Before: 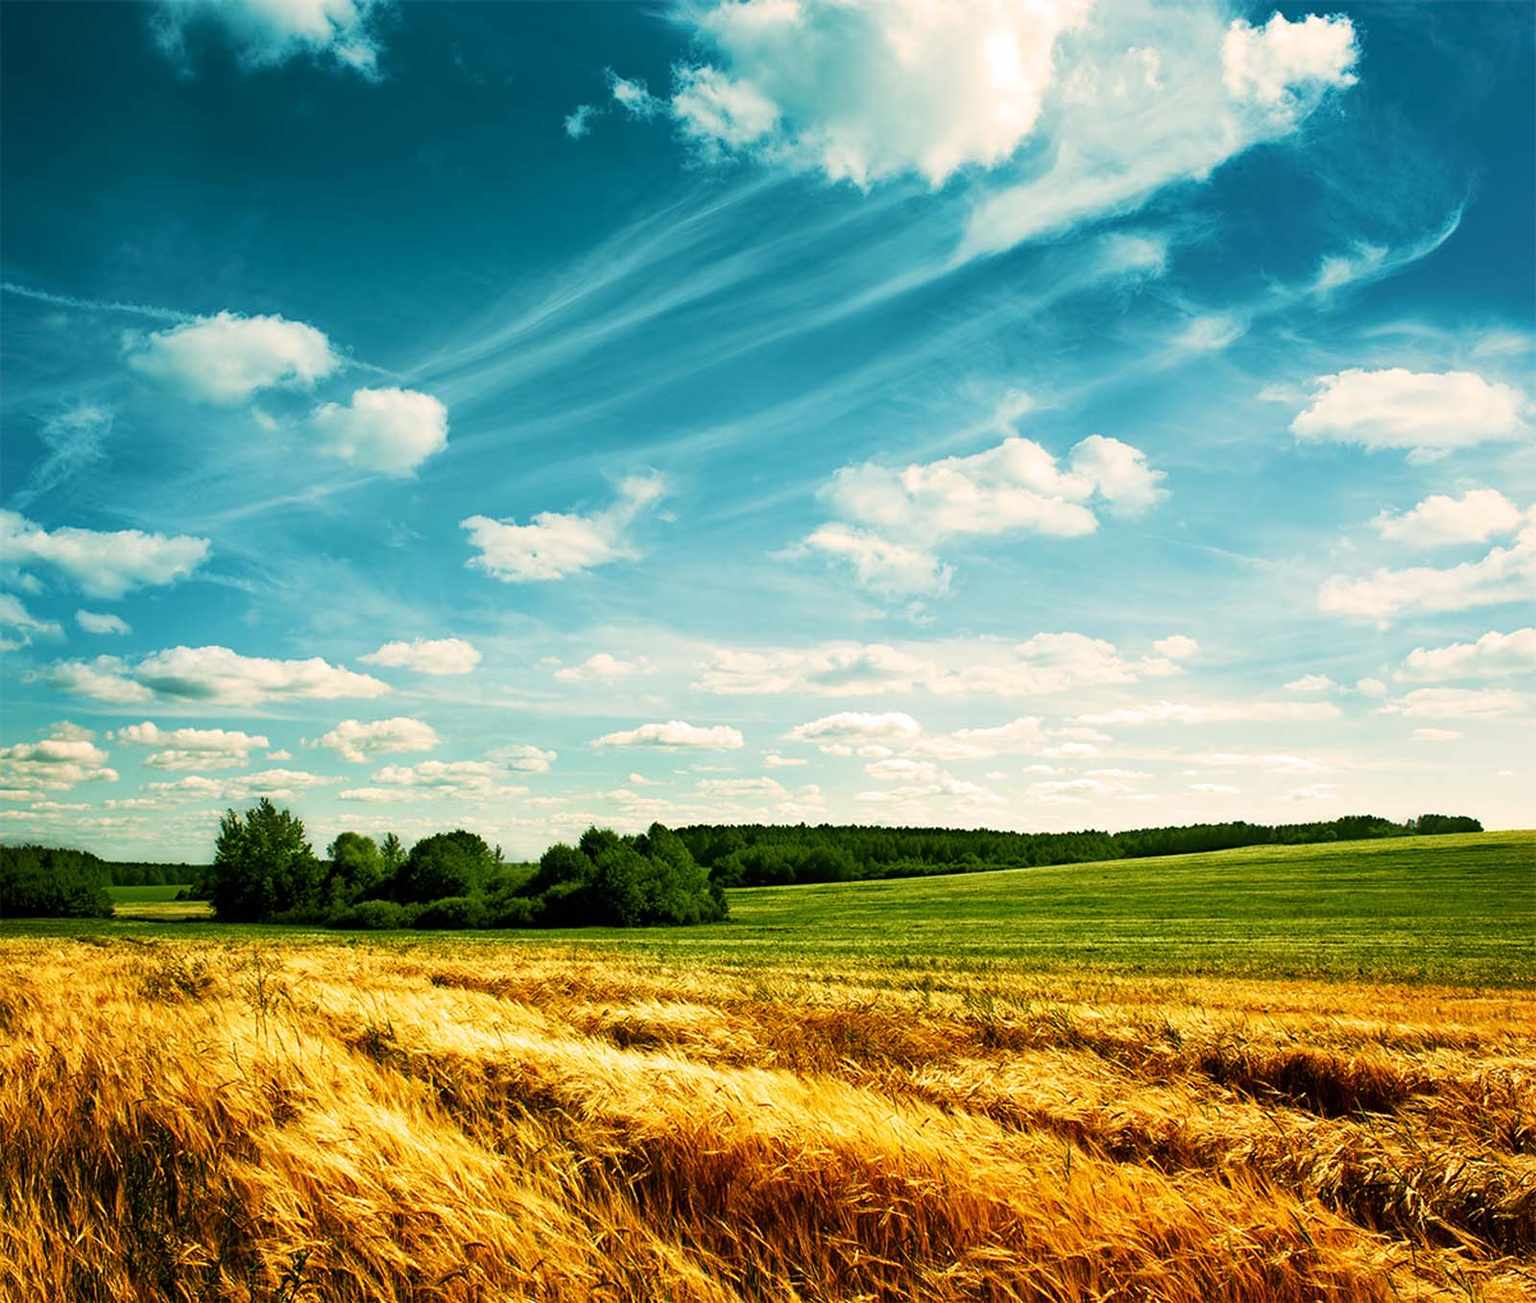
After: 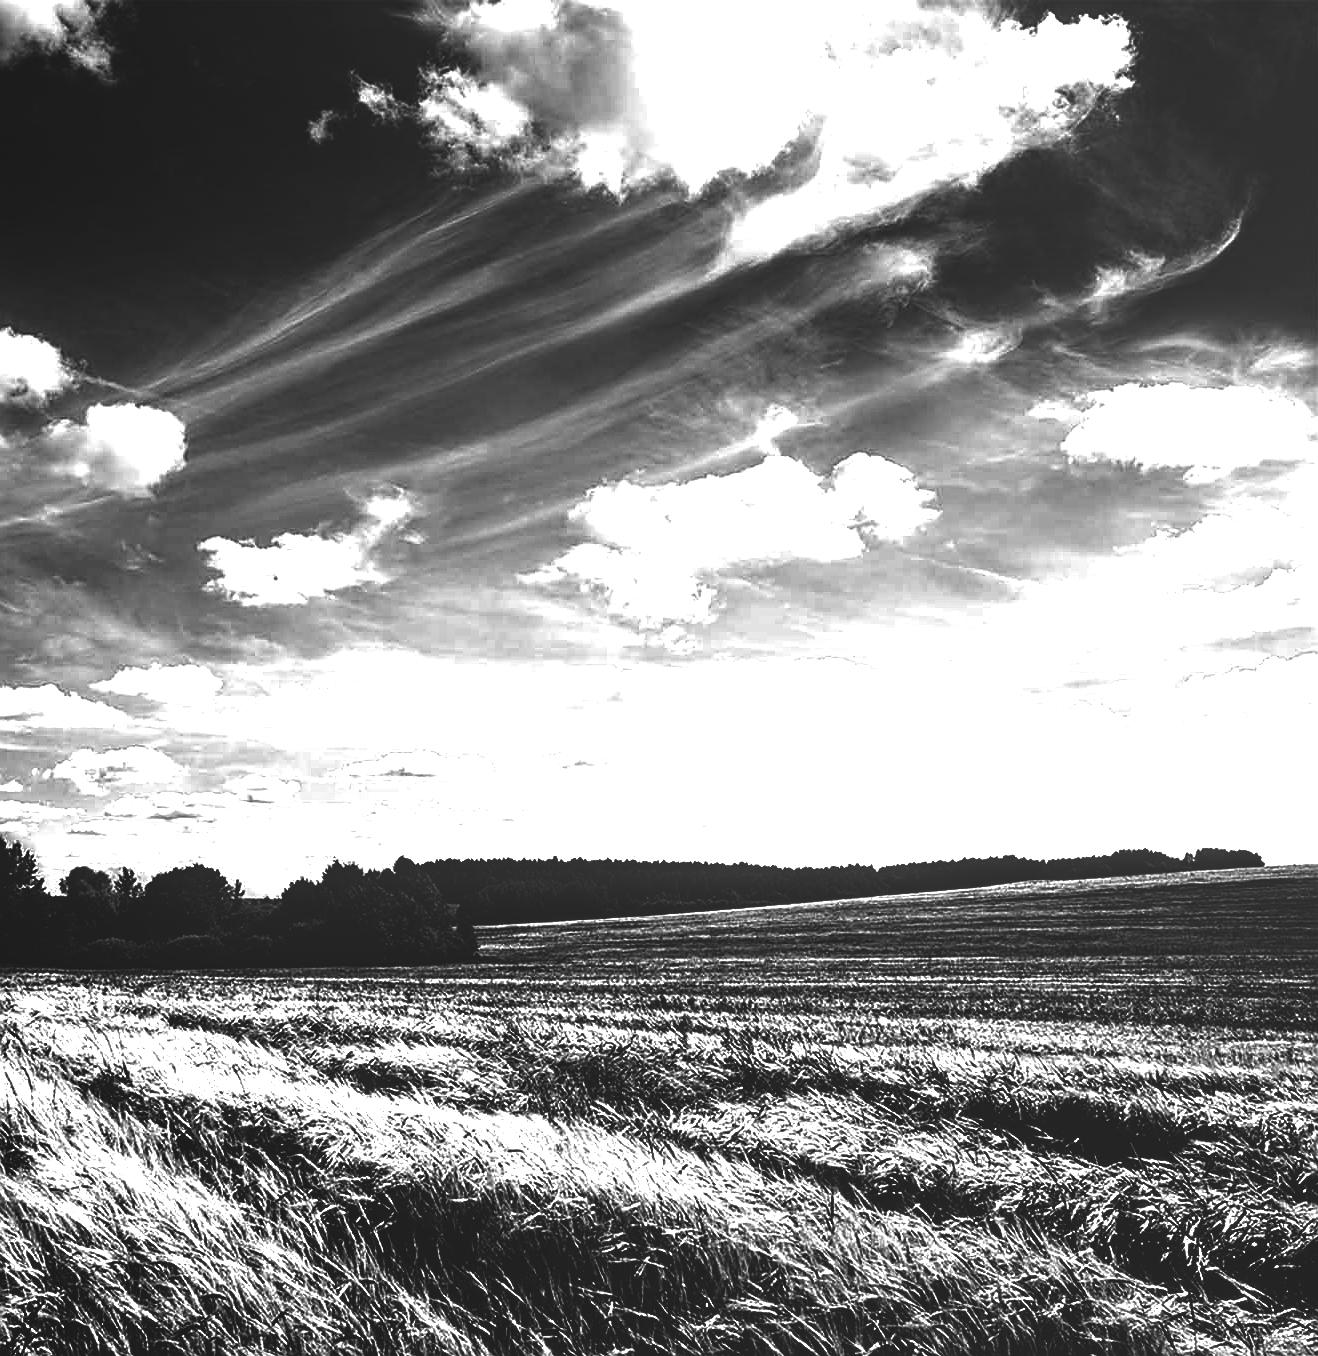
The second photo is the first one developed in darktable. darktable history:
haze removal: compatibility mode true, adaptive false
contrast brightness saturation: contrast 0.02, brightness -1, saturation -1
local contrast: detail 110%
color balance rgb: shadows lift › luminance -7.7%, shadows lift › chroma 2.13%, shadows lift › hue 200.79°, power › luminance -7.77%, power › chroma 2.27%, power › hue 220.69°, highlights gain › luminance 15.15%, highlights gain › chroma 4%, highlights gain › hue 209.35°, global offset › luminance -0.21%, global offset › chroma 0.27%, perceptual saturation grading › global saturation 24.42%, perceptual saturation grading › highlights -24.42%, perceptual saturation grading › mid-tones 24.42%, perceptual saturation grading › shadows 40%, perceptual brilliance grading › global brilliance -5%, perceptual brilliance grading › highlights 24.42%, perceptual brilliance grading › mid-tones 7%, perceptual brilliance grading › shadows -5%
sharpen: on, module defaults
crop: left 17.582%, bottom 0.031%
